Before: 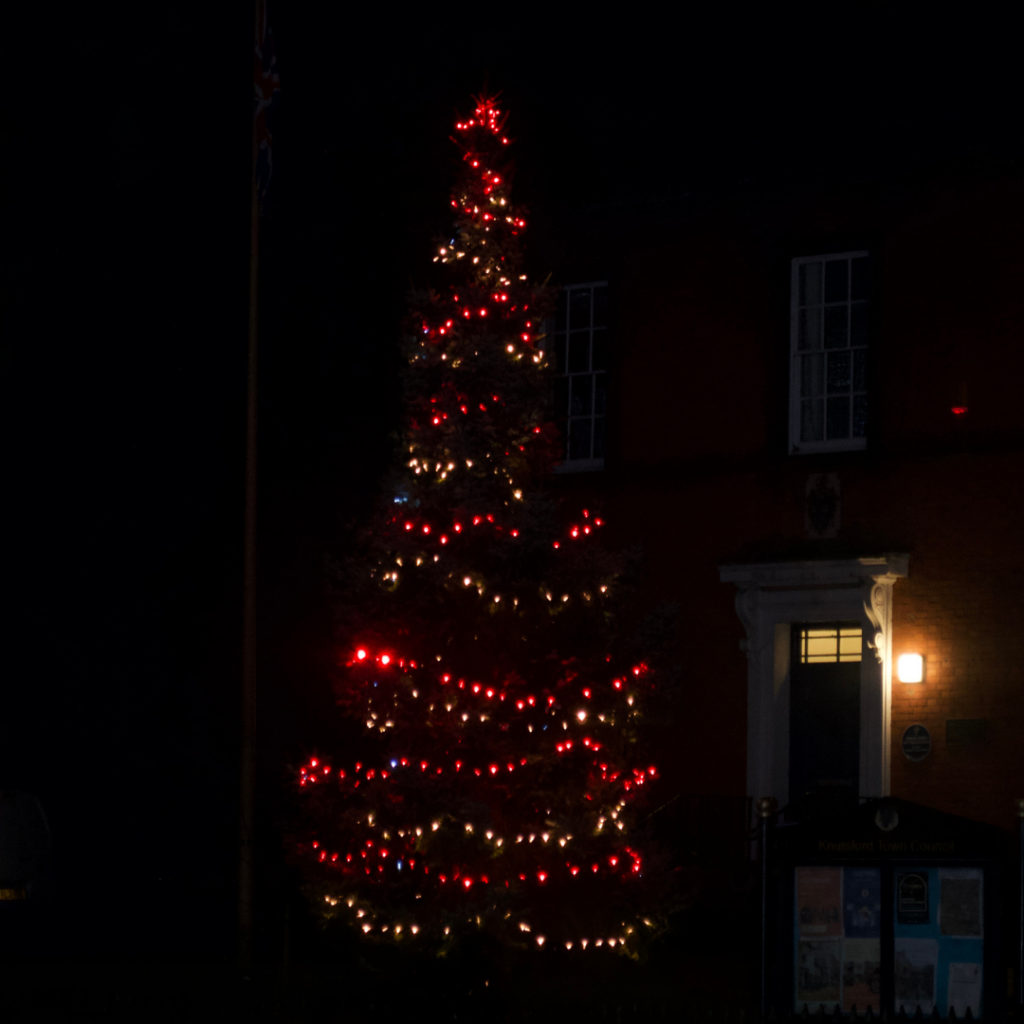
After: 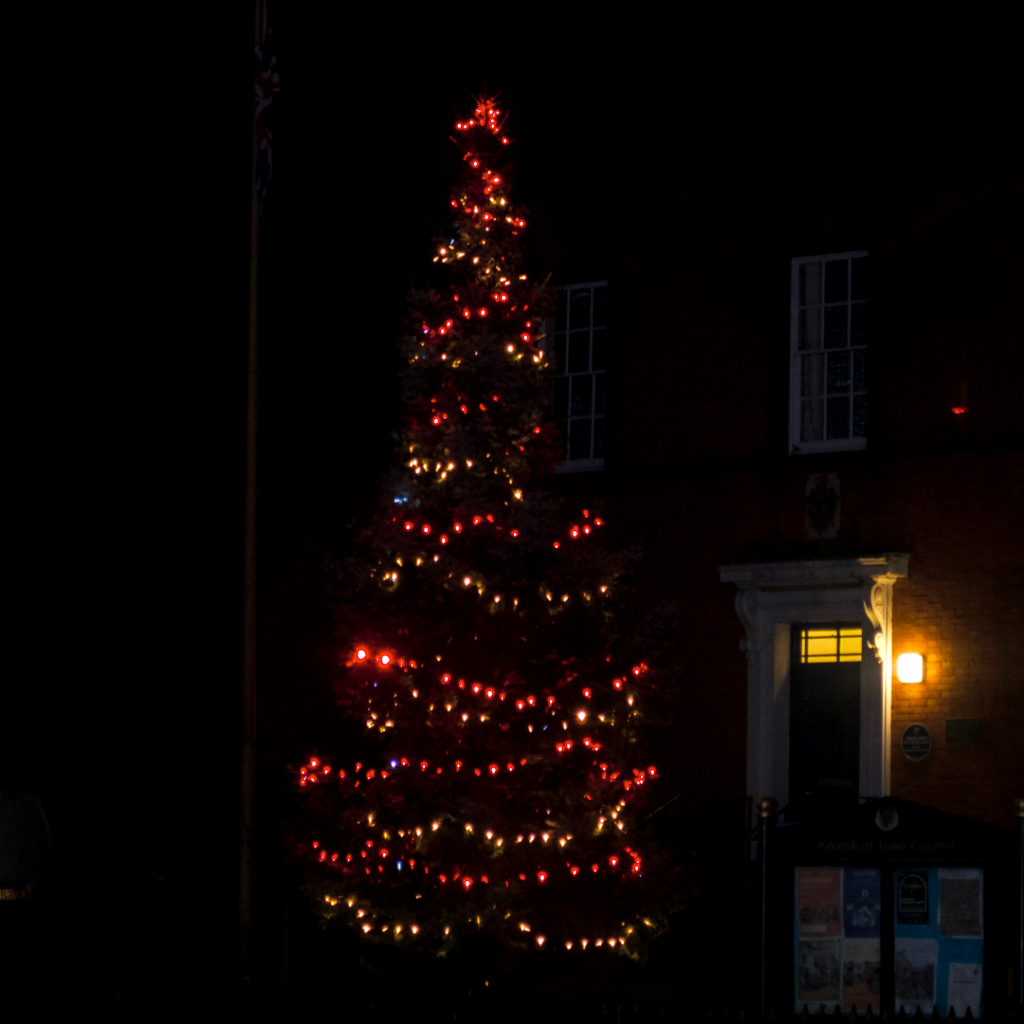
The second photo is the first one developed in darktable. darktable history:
color balance rgb: linear chroma grading › global chroma 15%, perceptual saturation grading › global saturation 30%
local contrast: detail 150%
